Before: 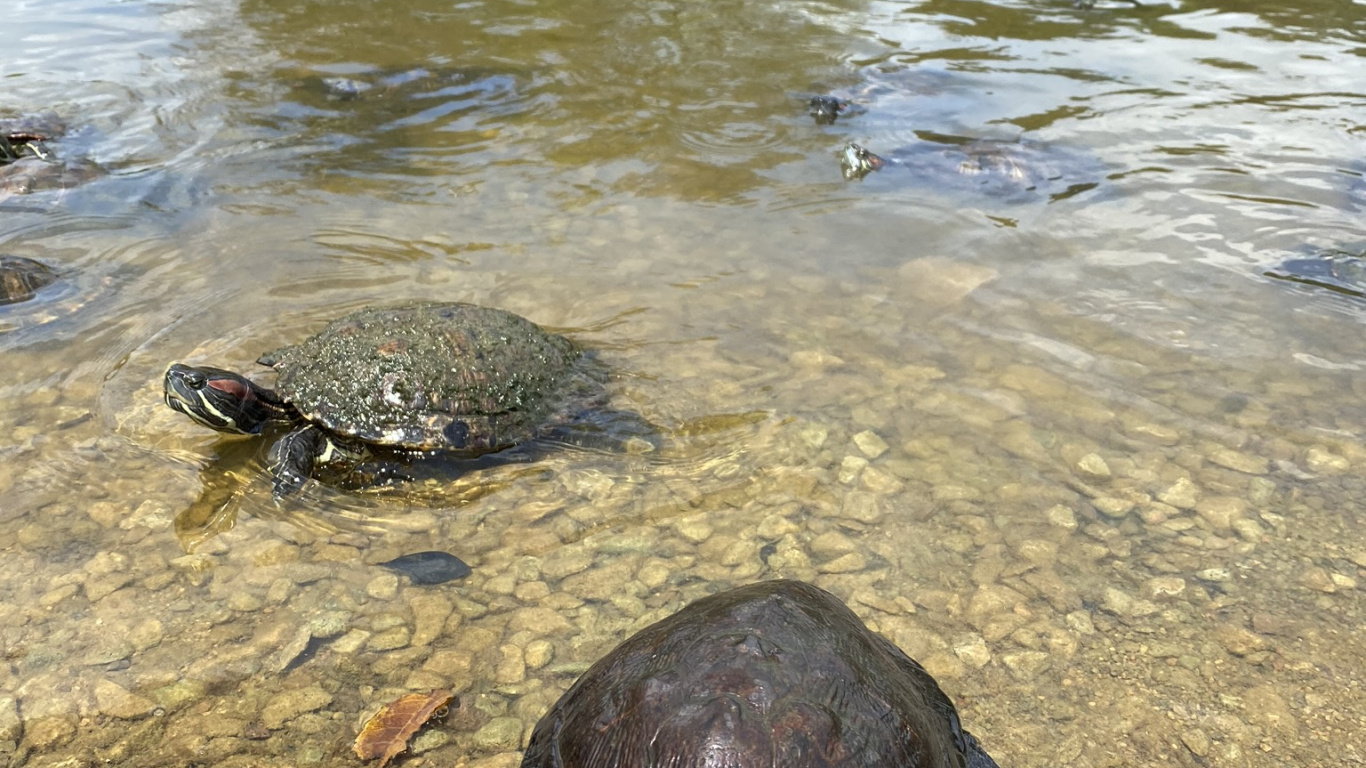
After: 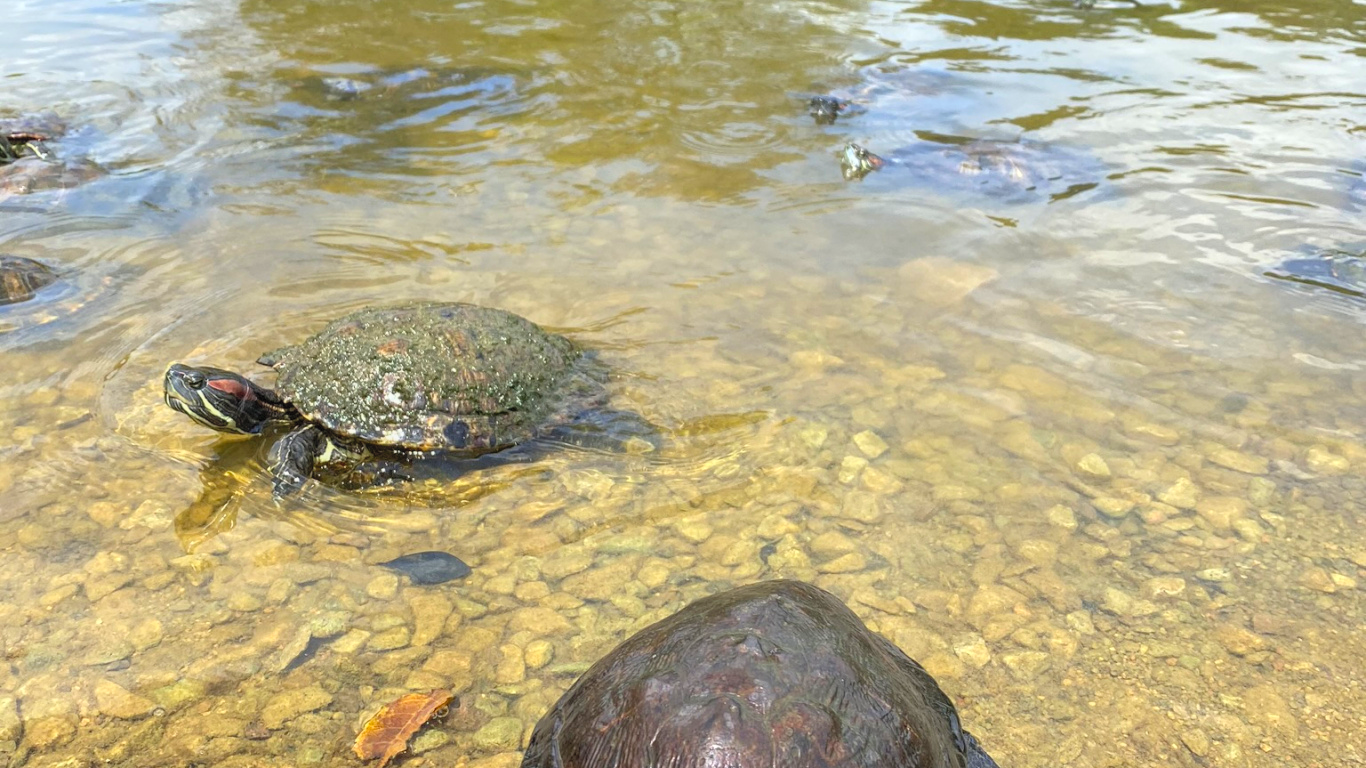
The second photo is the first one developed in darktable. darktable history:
contrast brightness saturation: contrast 0.07, brightness 0.18, saturation 0.4
local contrast: detail 110%
